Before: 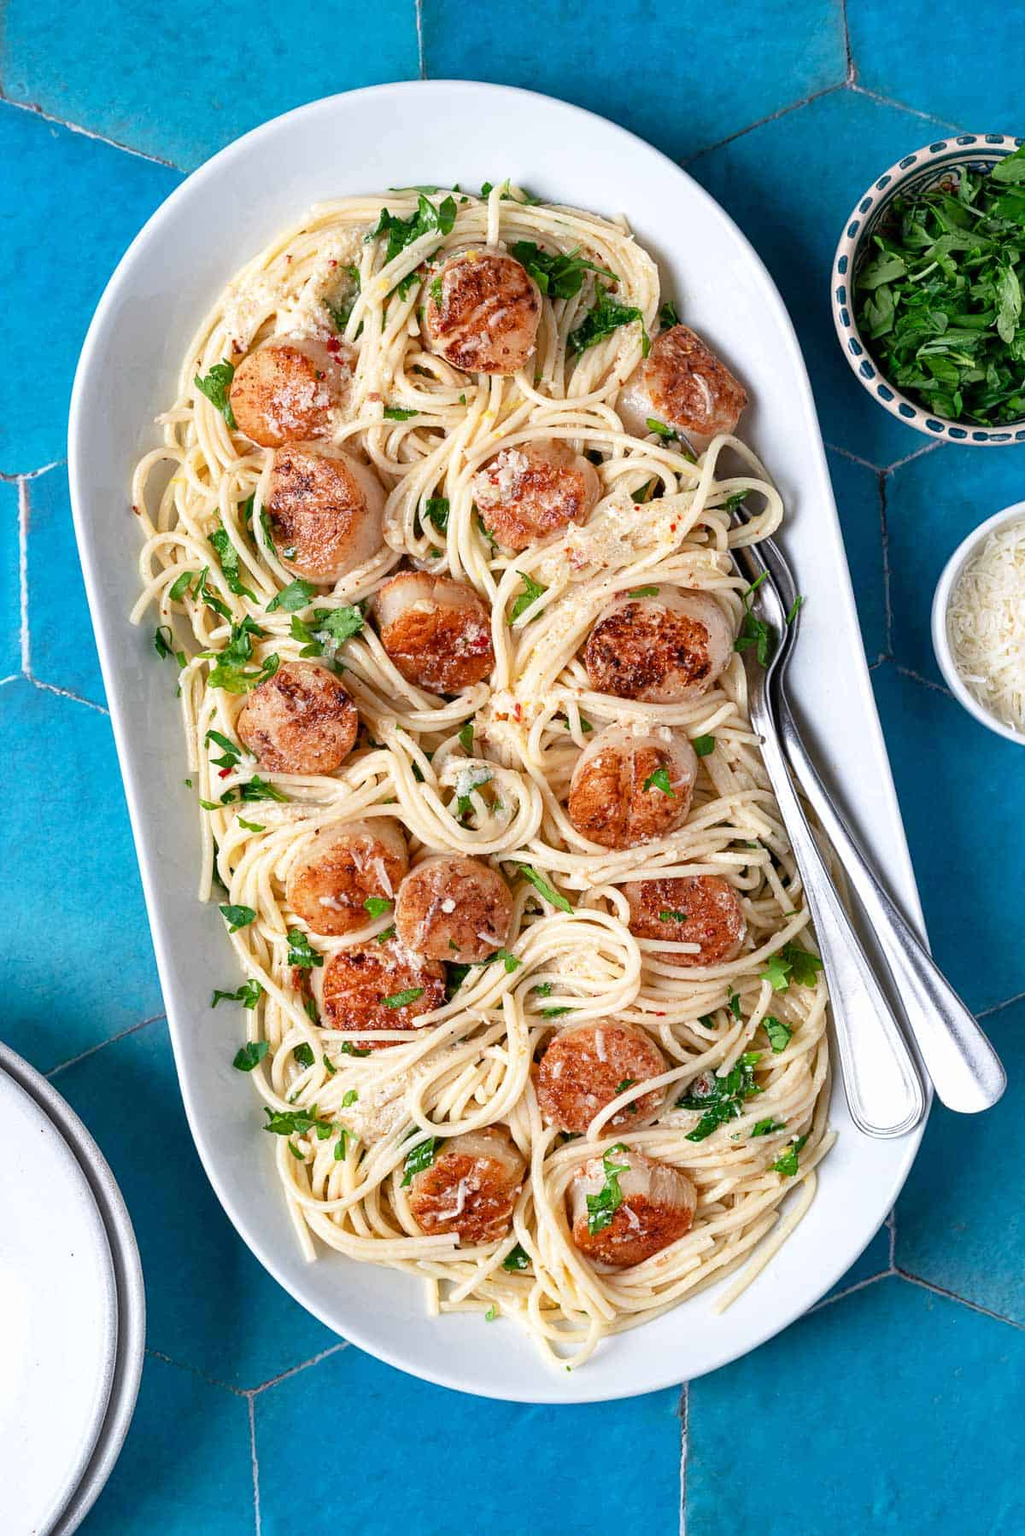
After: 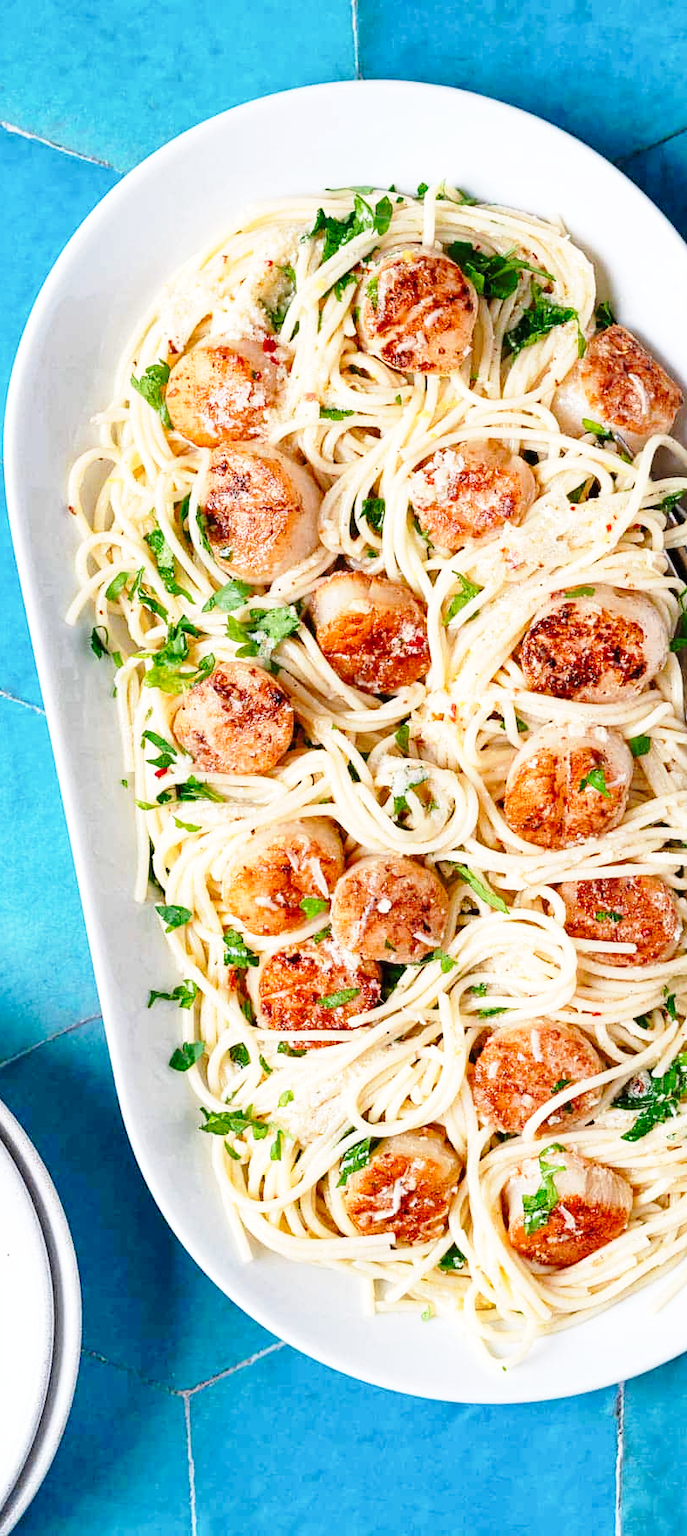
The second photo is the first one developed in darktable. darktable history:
crop and rotate: left 6.258%, right 26.576%
base curve: curves: ch0 [(0, 0) (0.028, 0.03) (0.121, 0.232) (0.46, 0.748) (0.859, 0.968) (1, 1)], preserve colors none
